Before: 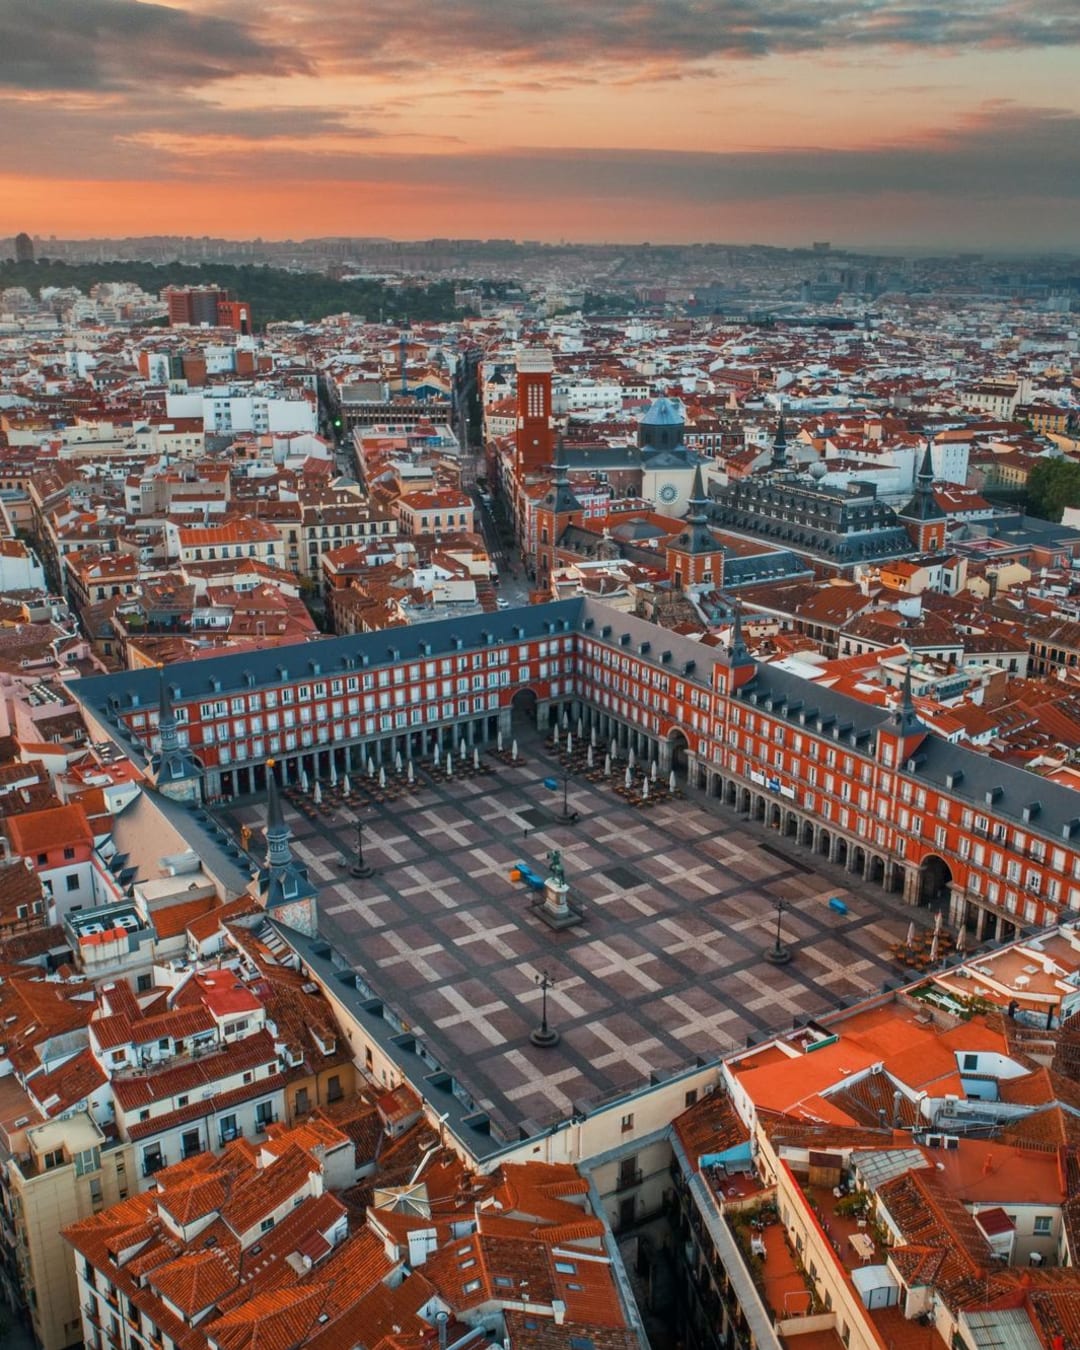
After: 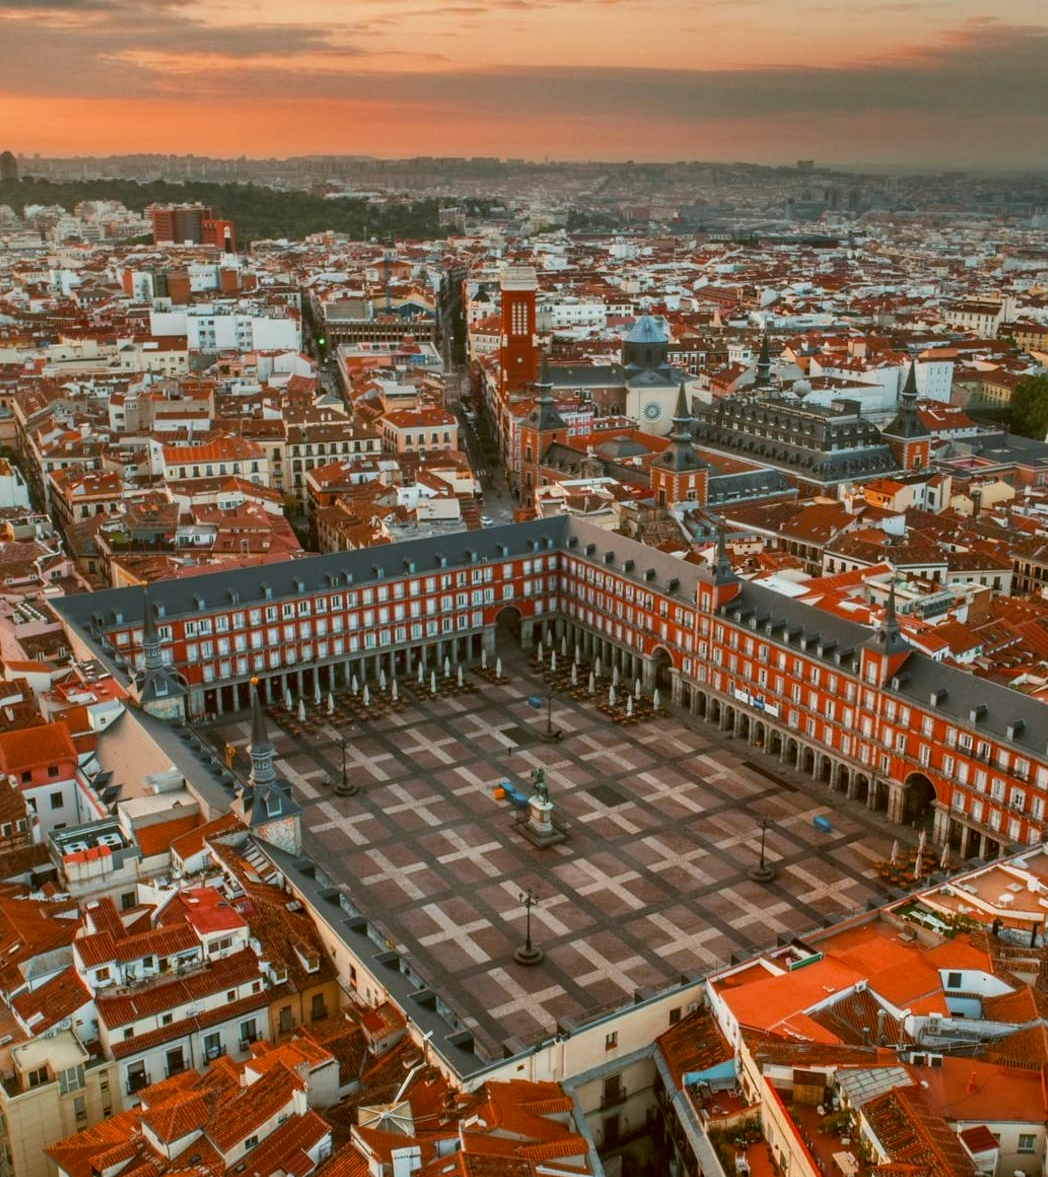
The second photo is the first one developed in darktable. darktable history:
color correction: highlights a* -0.482, highlights b* 0.161, shadows a* 4.66, shadows b* 20.72
crop: left 1.507%, top 6.147%, right 1.379%, bottom 6.637%
